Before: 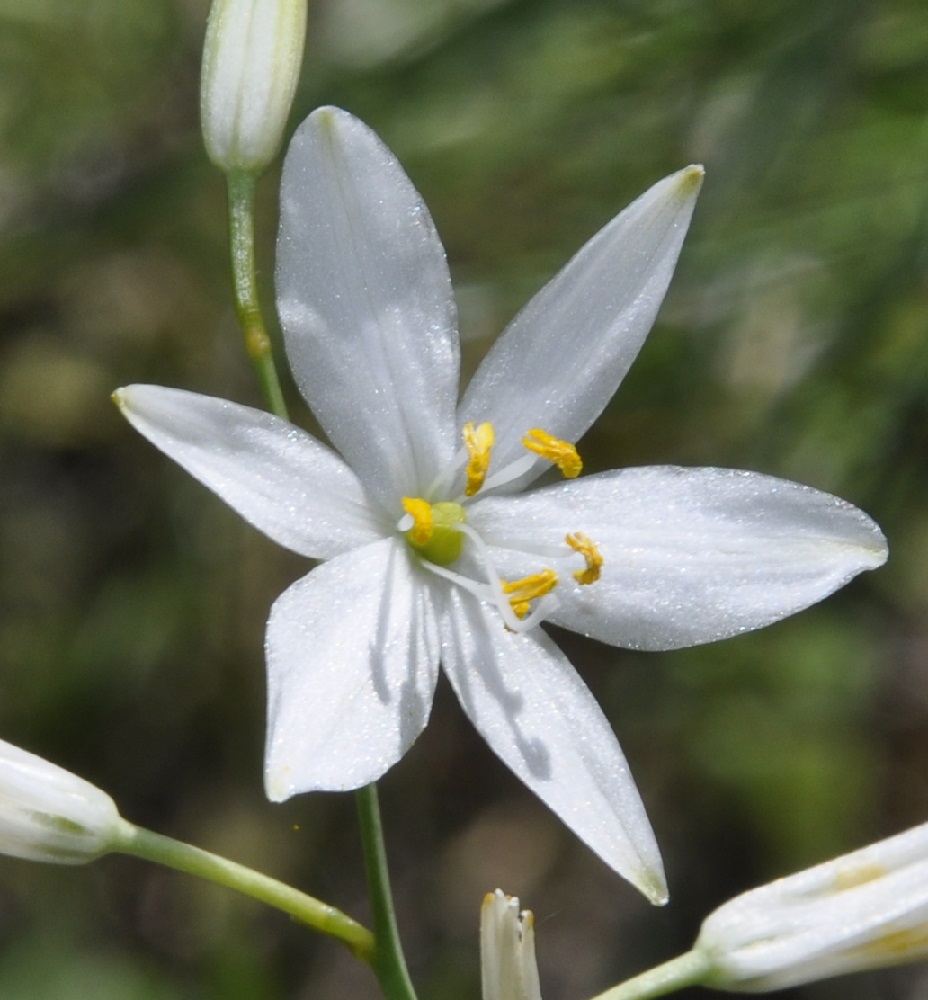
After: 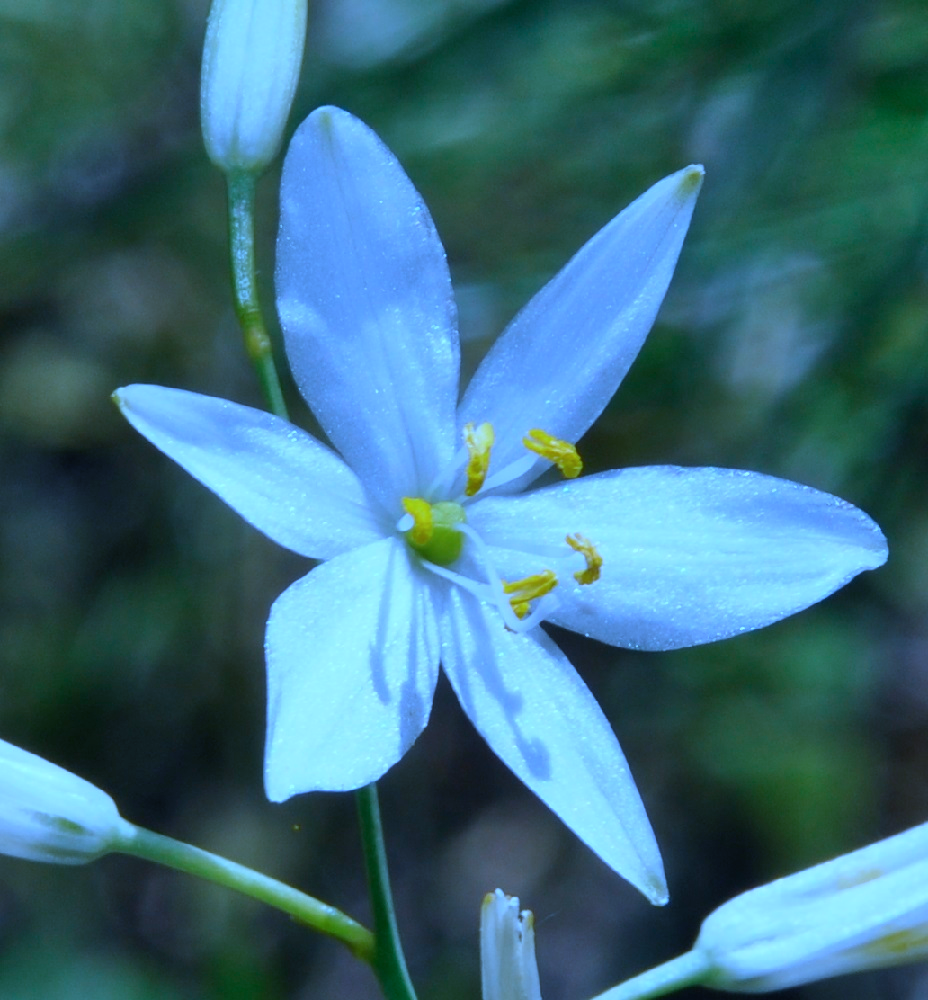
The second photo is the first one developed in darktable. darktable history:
white balance: red 0.766, blue 1.537
color zones: curves: ch1 [(0.113, 0.438) (0.75, 0.5)]; ch2 [(0.12, 0.526) (0.75, 0.5)]
